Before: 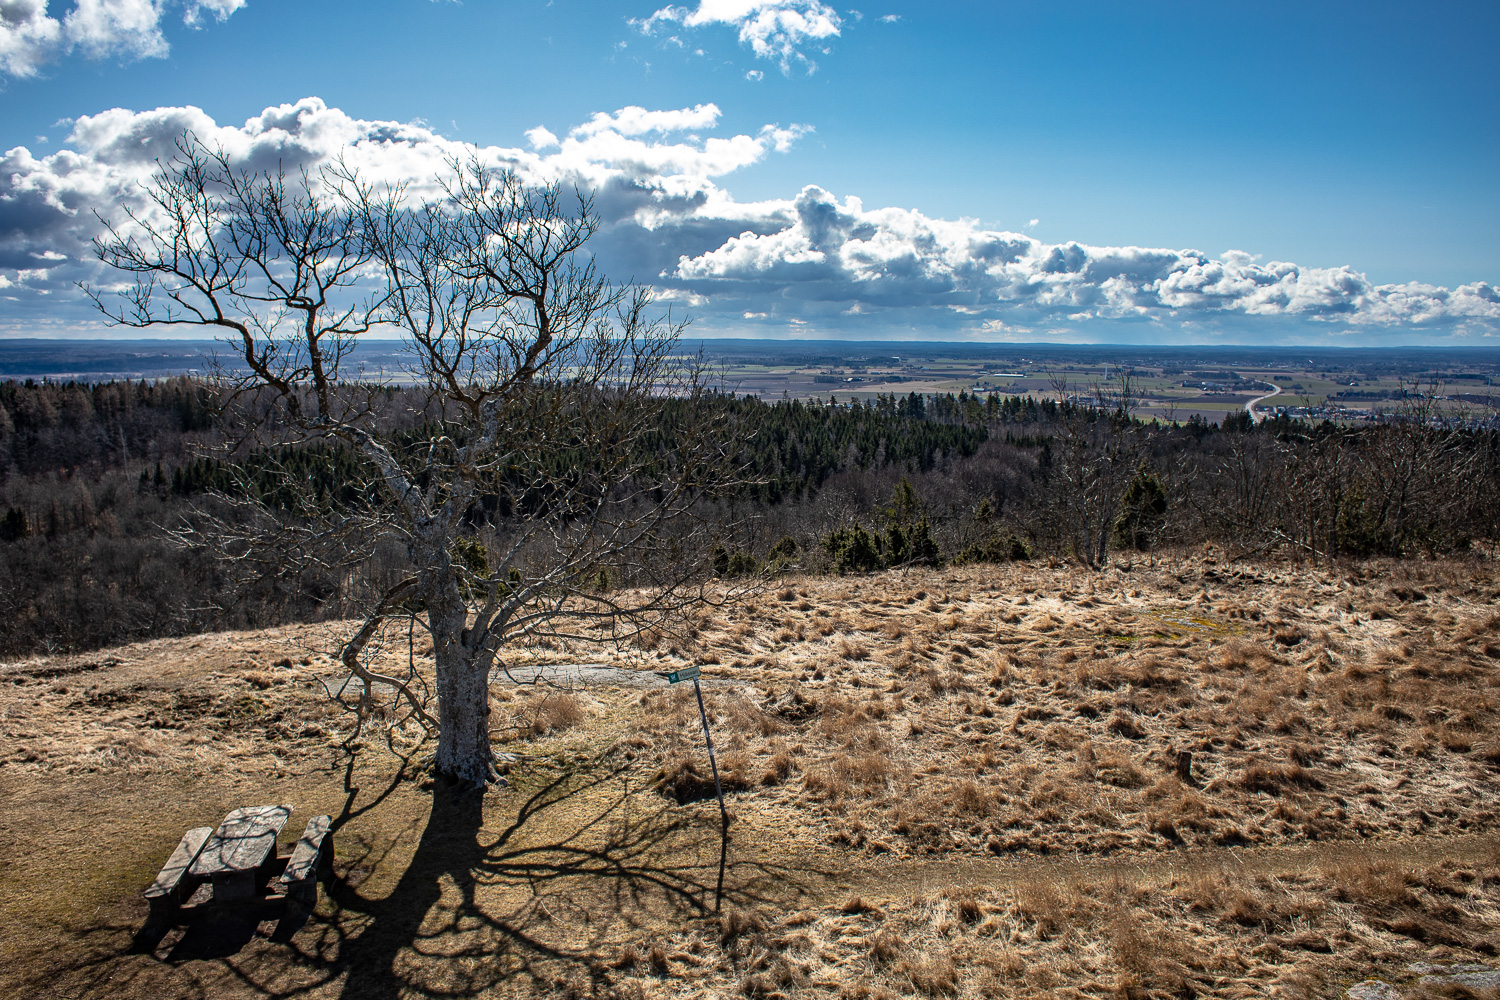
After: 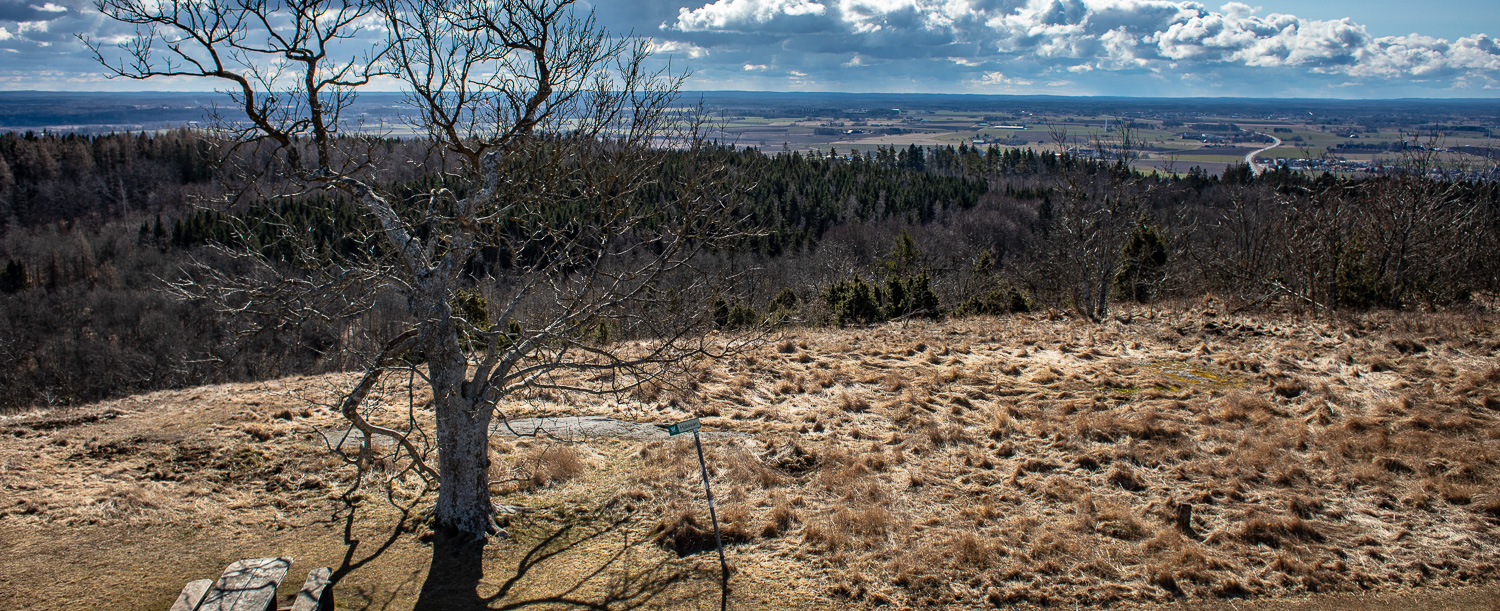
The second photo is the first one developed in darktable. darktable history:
crop and rotate: top 24.88%, bottom 13.954%
